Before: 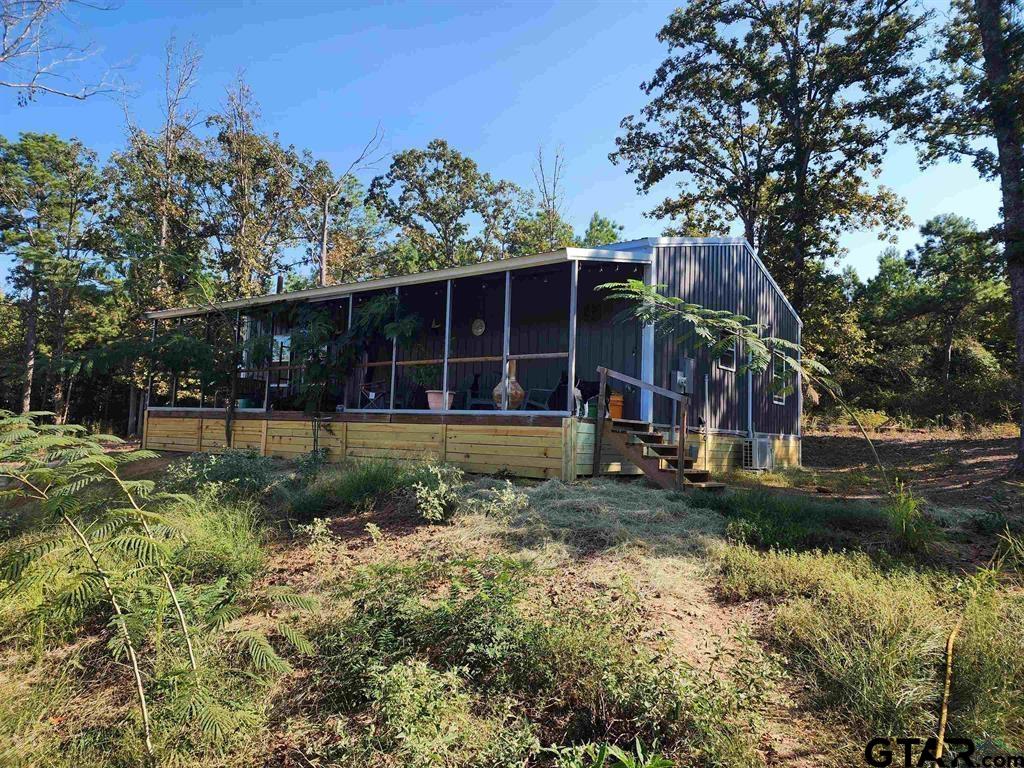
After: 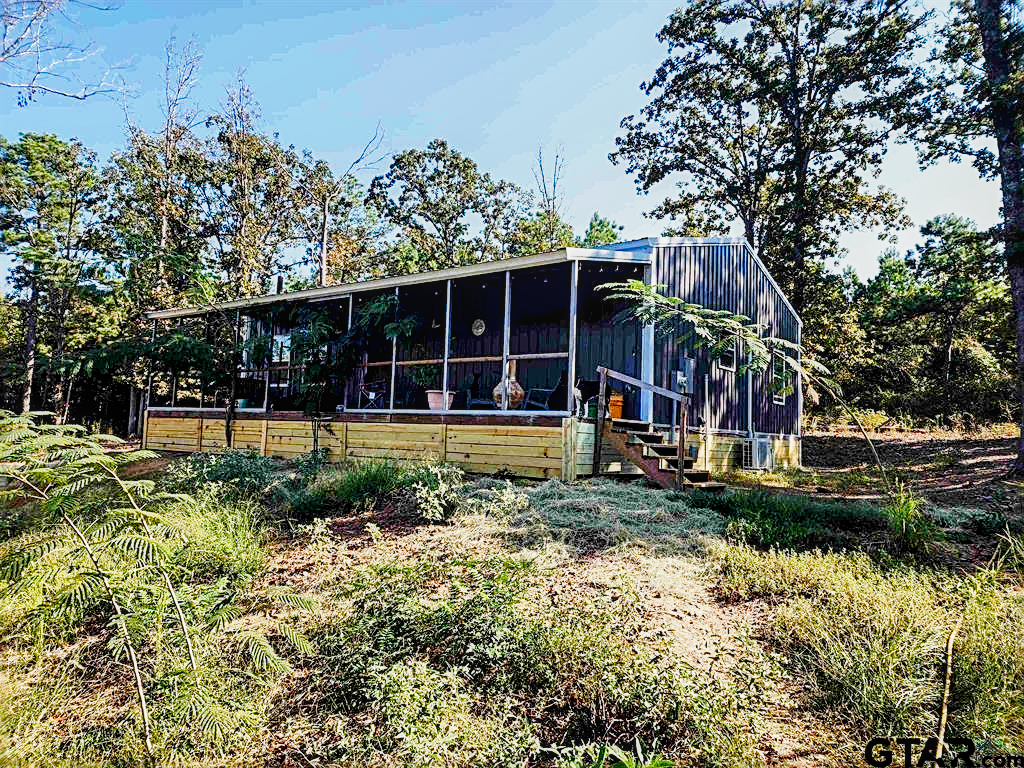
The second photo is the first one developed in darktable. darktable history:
base curve: curves: ch0 [(0, 0) (0.032, 0.037) (0.105, 0.228) (0.435, 0.76) (0.856, 0.983) (1, 1)], preserve colors none
sharpen: radius 2.685, amount 0.668
local contrast: on, module defaults
tone equalizer: mask exposure compensation -0.49 EV
exposure: black level correction 0.009, exposure 0.015 EV, compensate highlight preservation false
shadows and highlights: shadows 24.9, white point adjustment -2.83, highlights -29.92, highlights color adjustment 42.11%
